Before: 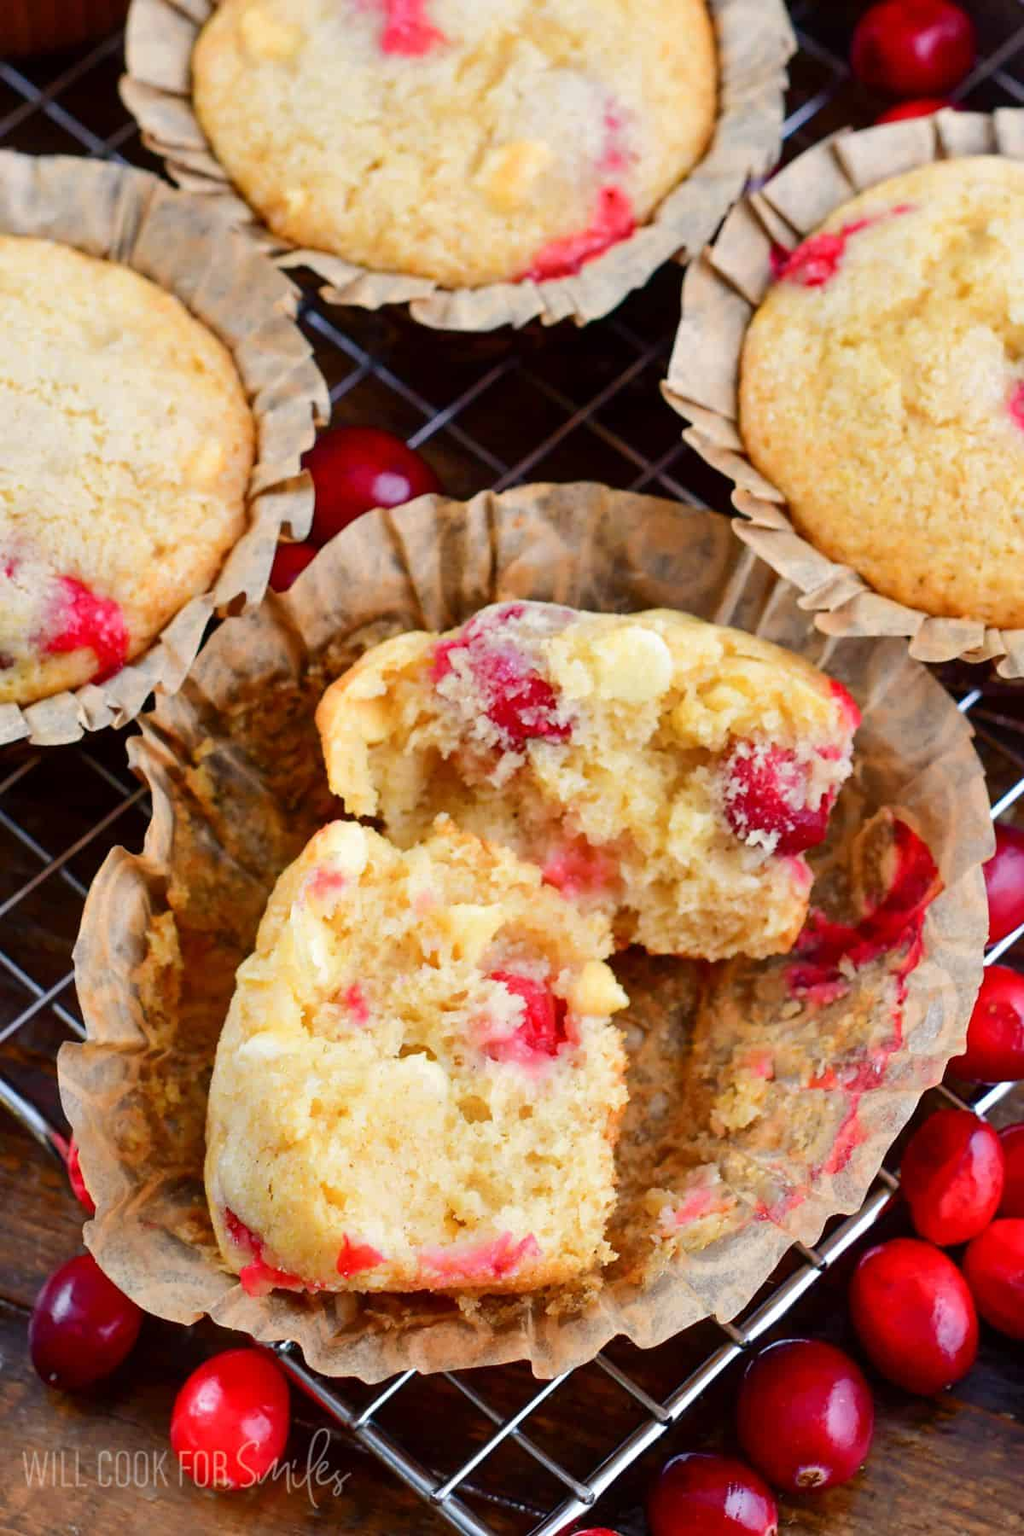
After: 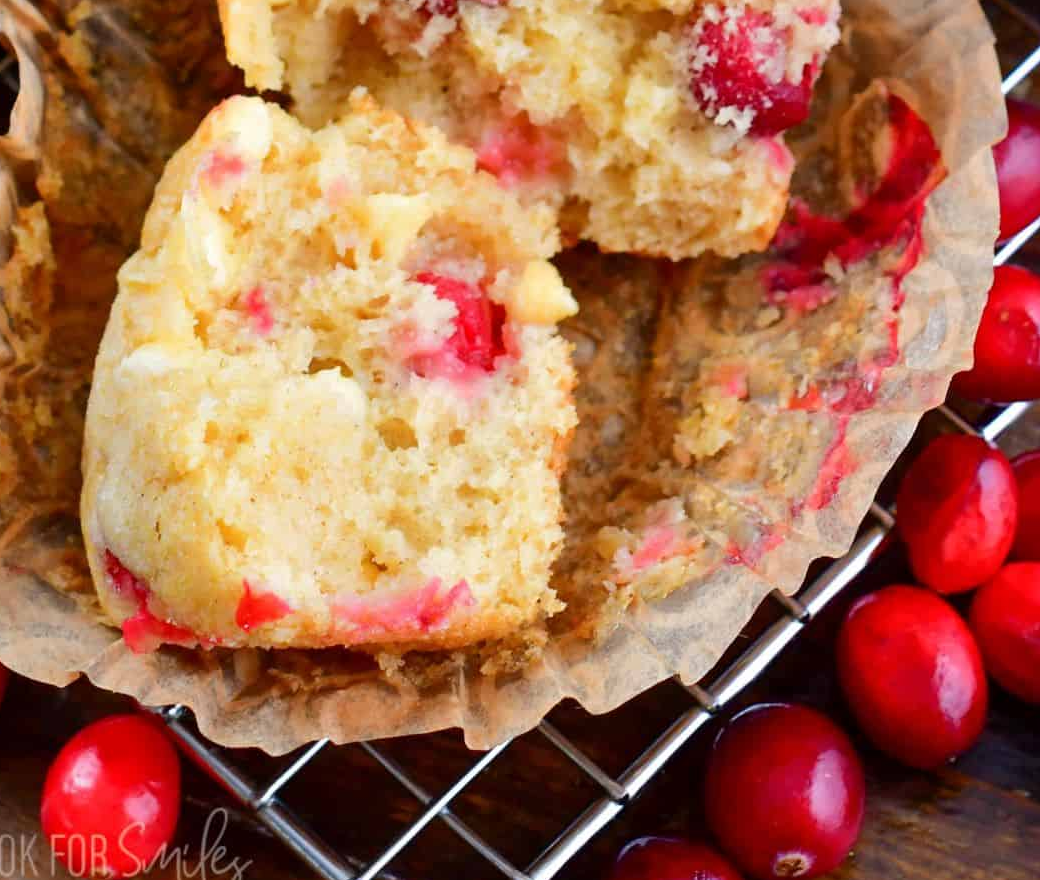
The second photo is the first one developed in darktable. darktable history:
crop and rotate: left 13.306%, top 48.129%, bottom 2.928%
local contrast: mode bilateral grid, contrast 15, coarseness 36, detail 105%, midtone range 0.2
